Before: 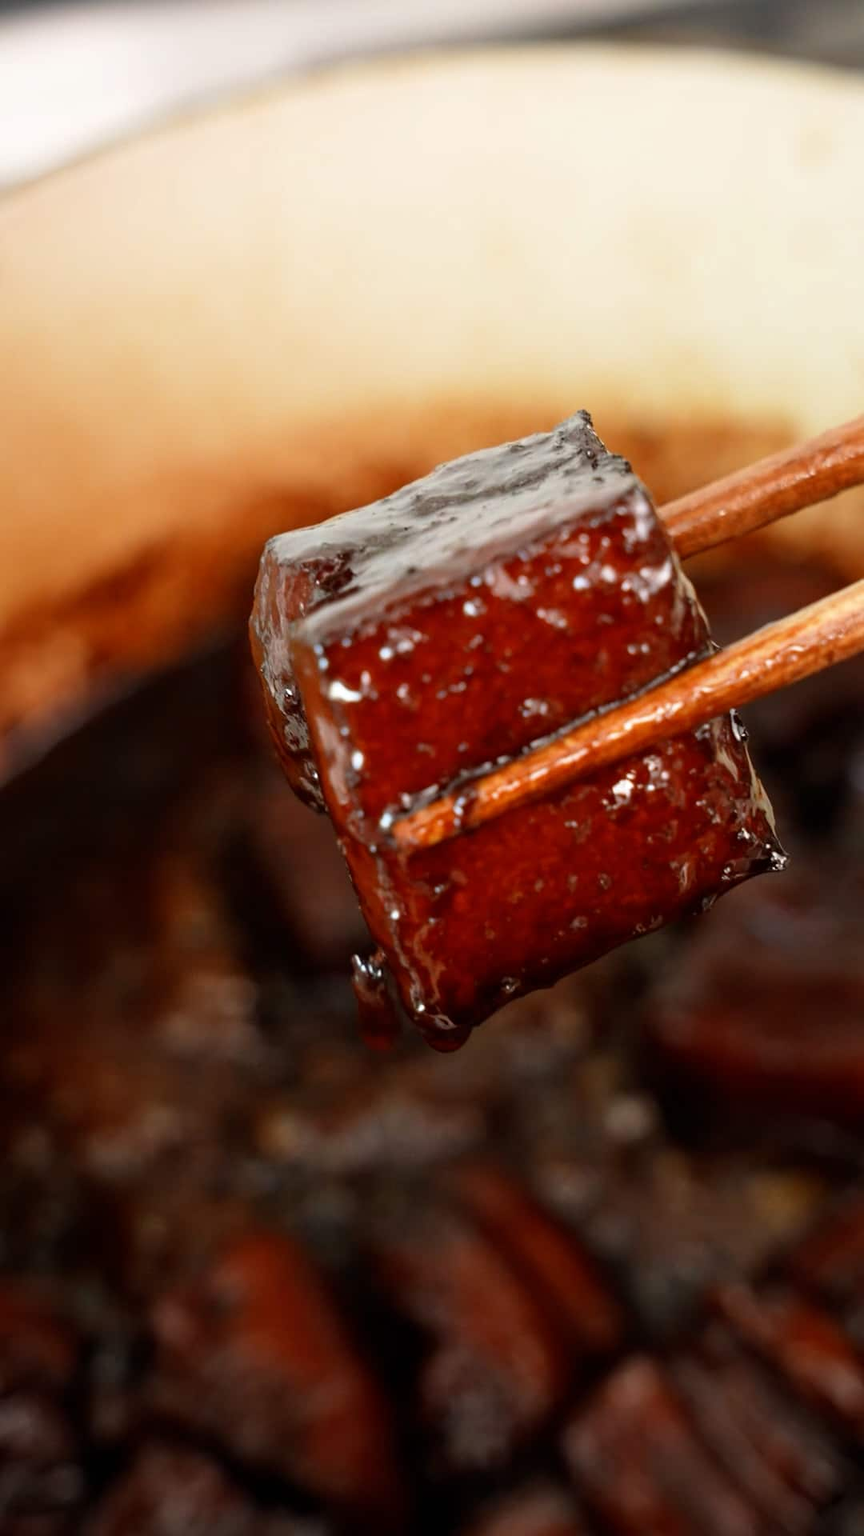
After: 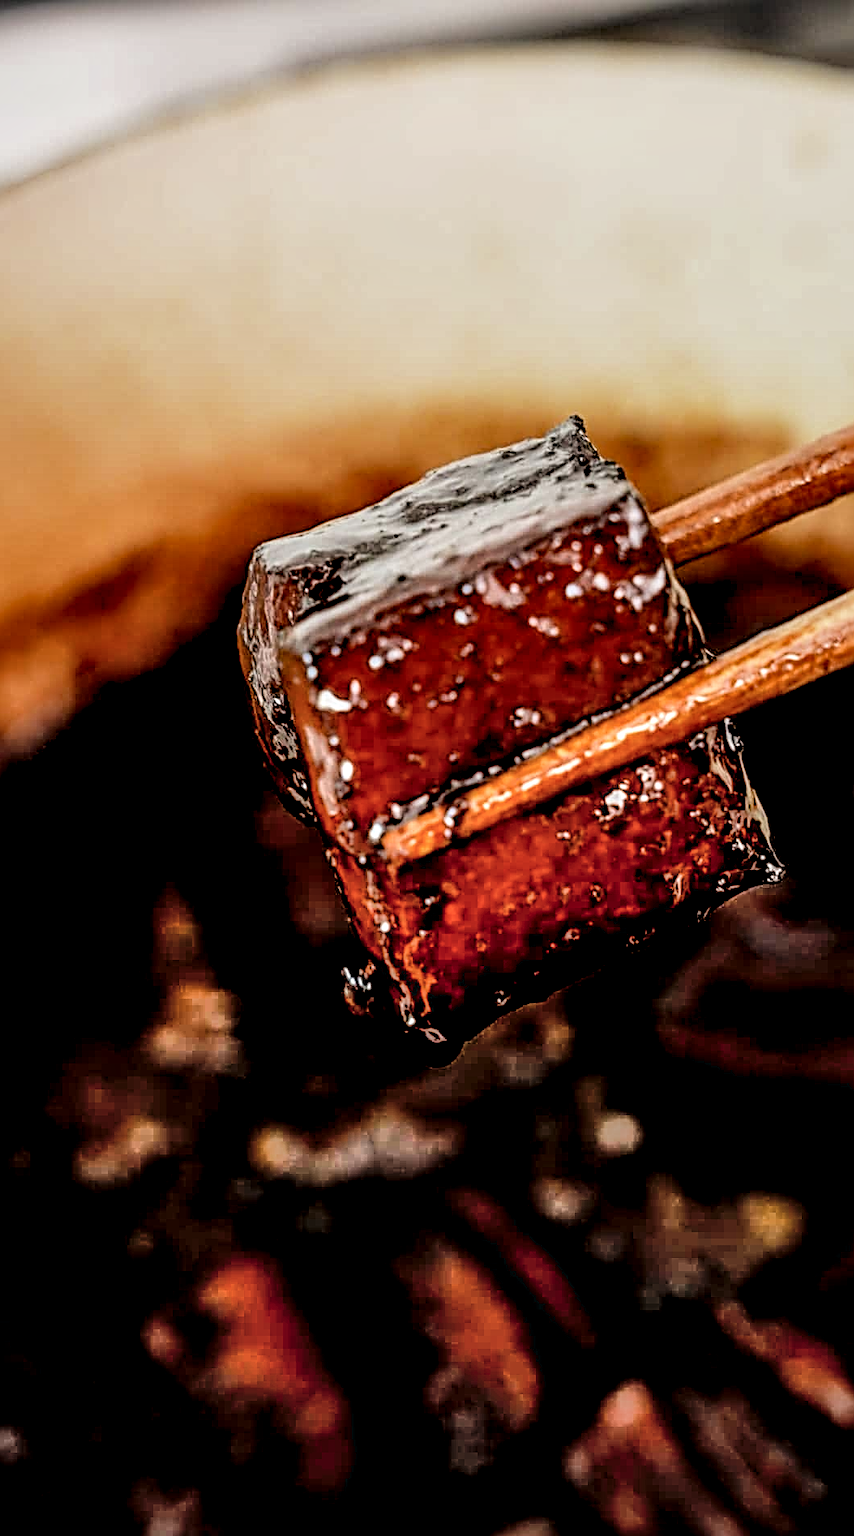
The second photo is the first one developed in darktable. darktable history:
crop and rotate: left 1.774%, right 0.633%, bottom 1.28%
sharpen: radius 3.69, amount 0.928
local contrast: highlights 19%, detail 186%
filmic rgb: black relative exposure -5 EV, hardness 2.88, contrast 1.3, highlights saturation mix -10%
exposure: black level correction 0.011, compensate highlight preservation false
shadows and highlights: on, module defaults
